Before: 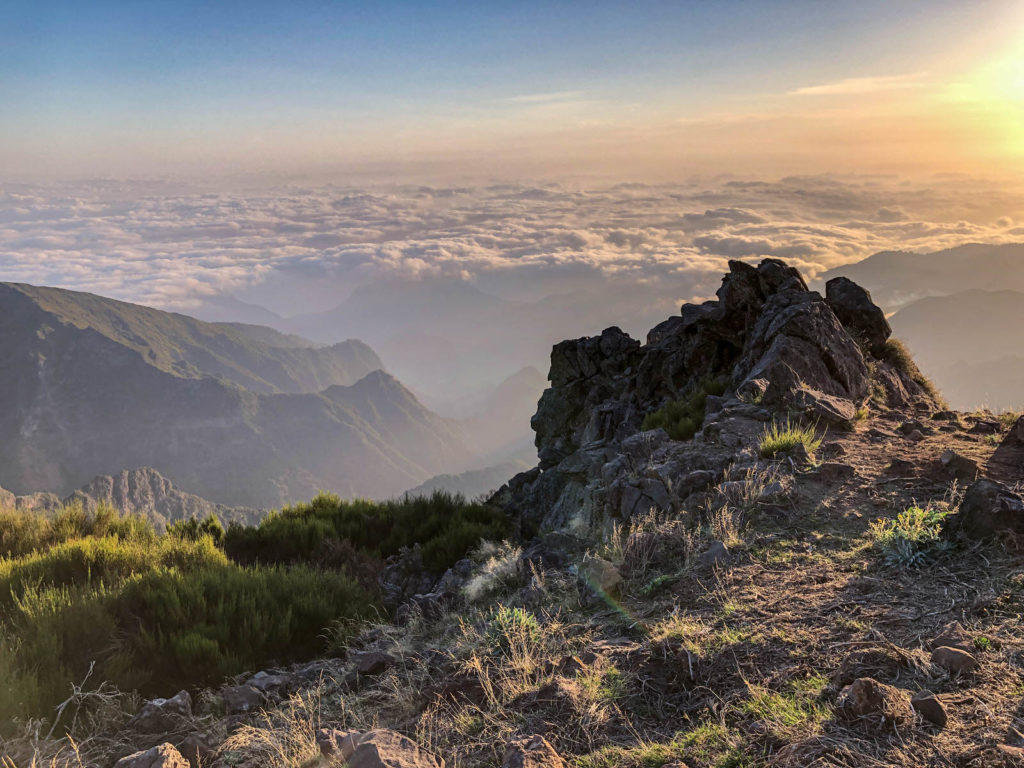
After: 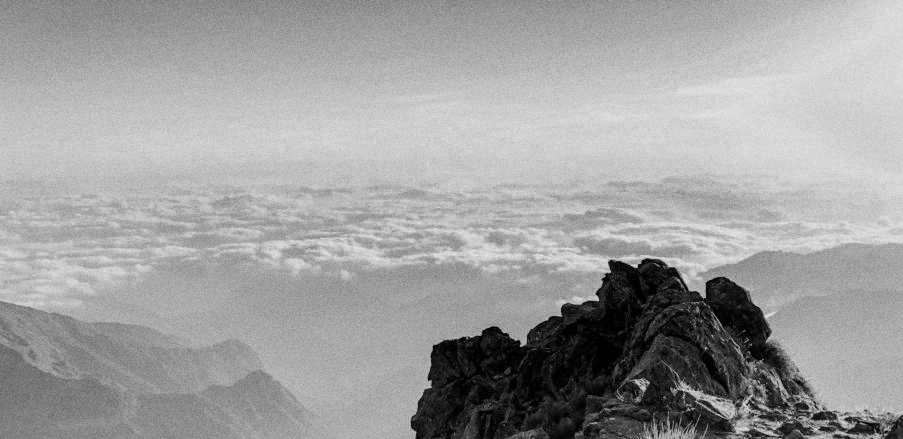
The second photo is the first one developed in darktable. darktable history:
color zones: curves: ch0 [(0.004, 0.588) (0.116, 0.636) (0.259, 0.476) (0.423, 0.464) (0.75, 0.5)]; ch1 [(0, 0) (0.143, 0) (0.286, 0) (0.429, 0) (0.571, 0) (0.714, 0) (0.857, 0)]
crop and rotate: left 11.812%, bottom 42.776%
filmic rgb: black relative exposure -7.15 EV, white relative exposure 5.36 EV, hardness 3.02, color science v6 (2022)
monochrome: on, module defaults
grain: coarseness 8.68 ISO, strength 31.94%
exposure: exposure 0.556 EV, compensate highlight preservation false
